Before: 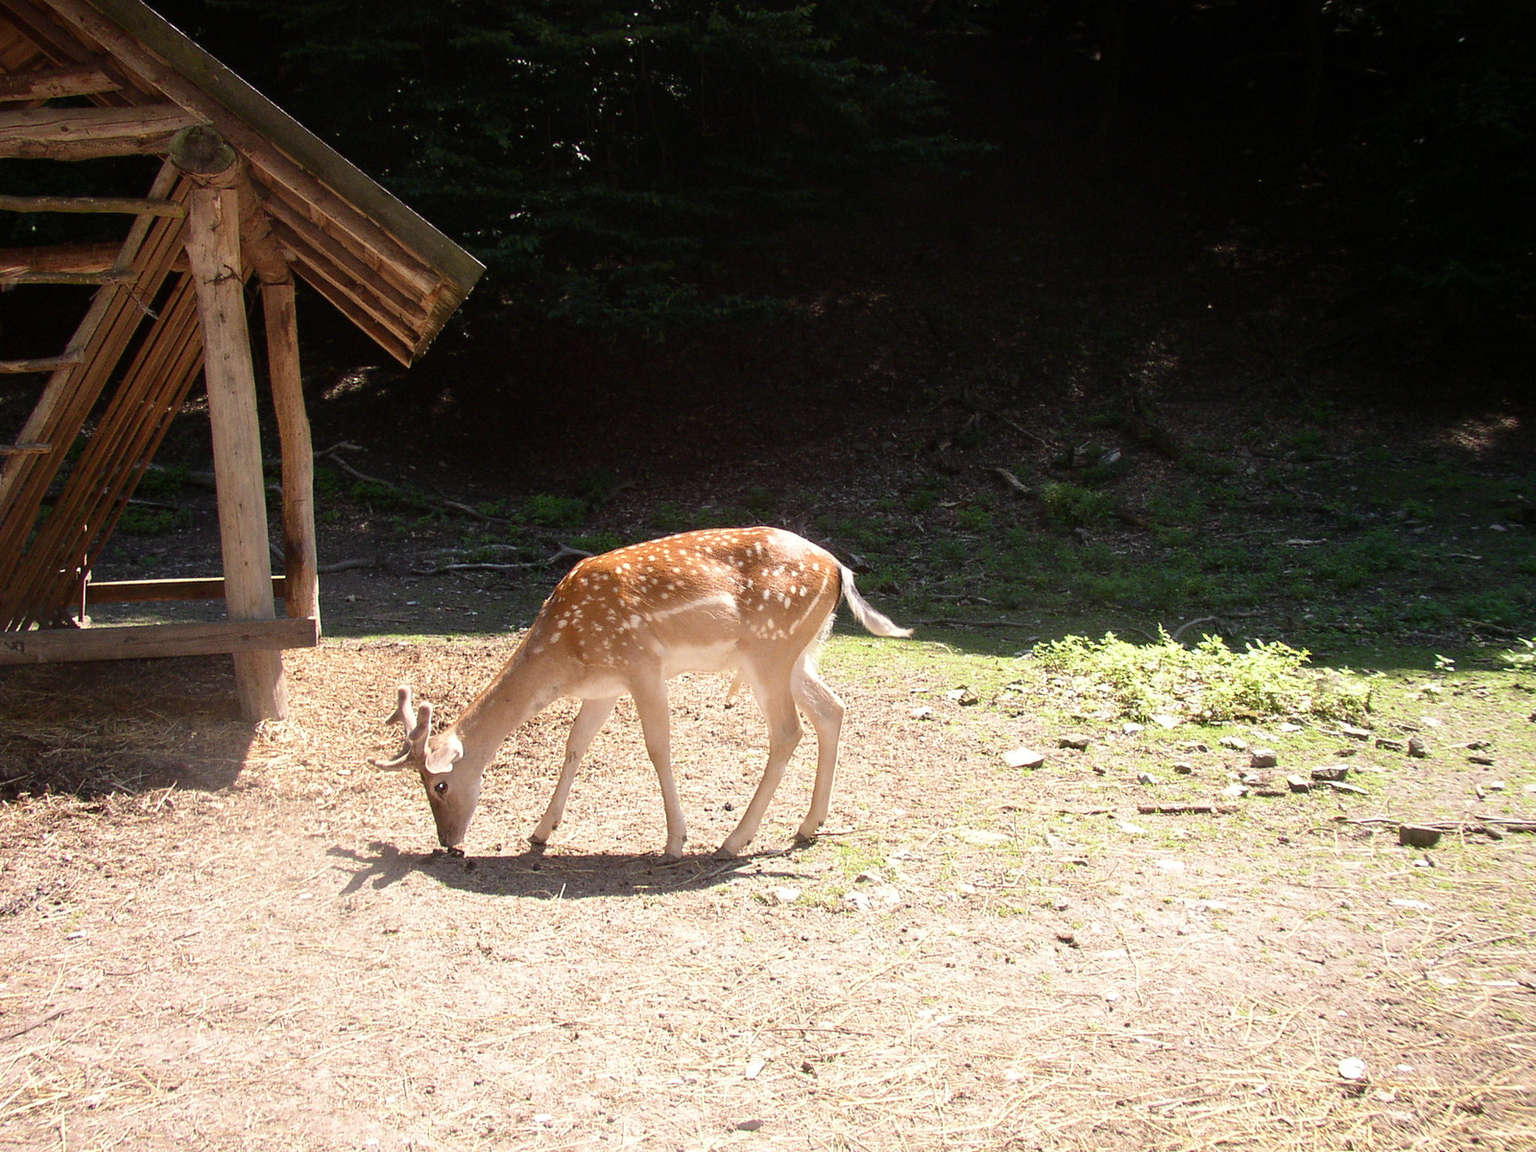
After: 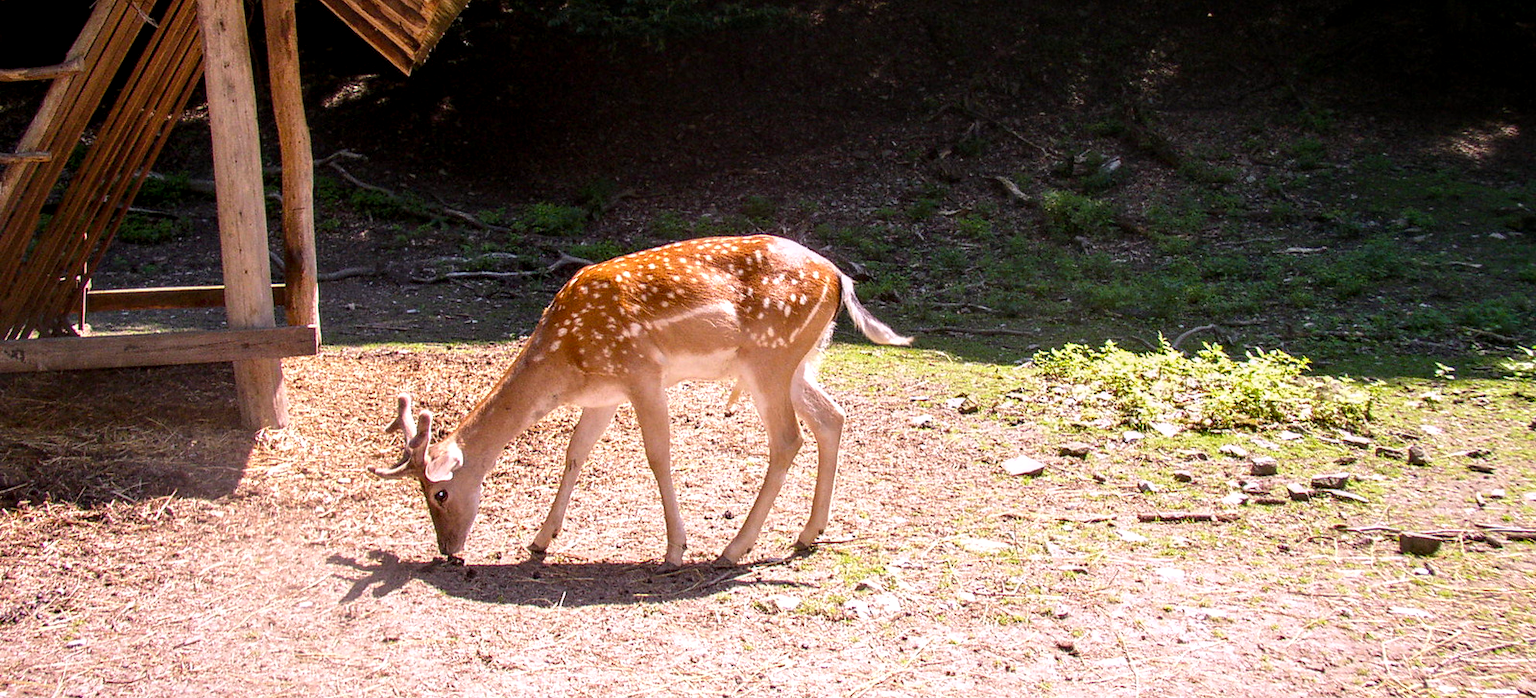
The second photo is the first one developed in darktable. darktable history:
local contrast: highlights 20%, detail 150%
white balance: red 1.05, blue 1.072
color balance rgb: perceptual saturation grading › global saturation 30%, global vibrance 10%
crop and rotate: top 25.357%, bottom 13.942%
